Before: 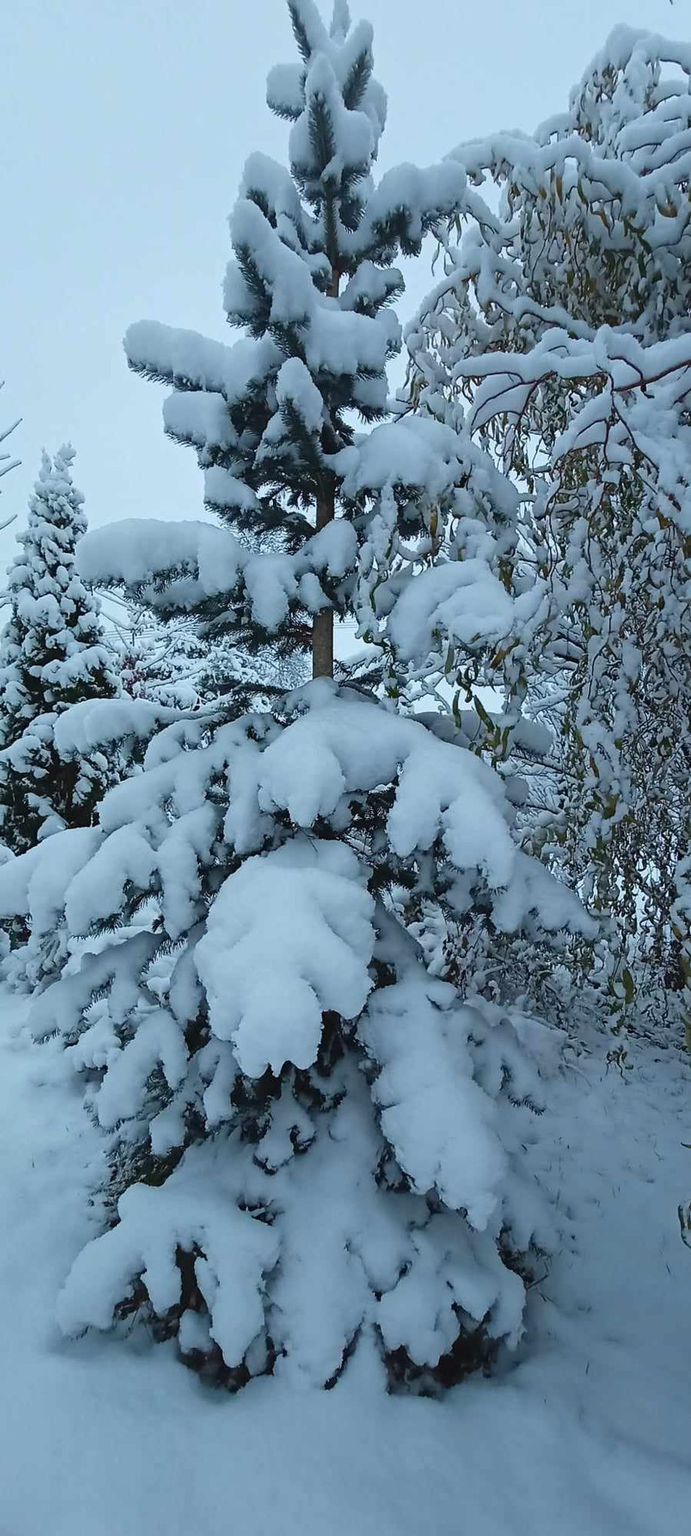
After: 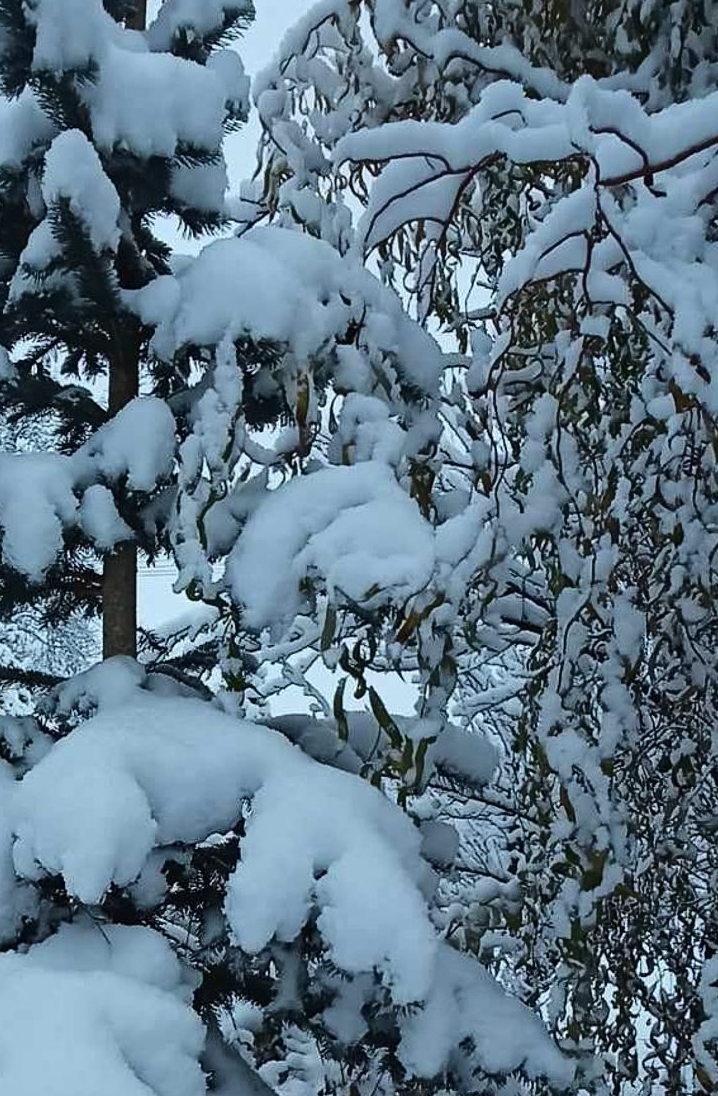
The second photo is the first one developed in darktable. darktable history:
base curve: curves: ch0 [(0, 0) (0.073, 0.04) (0.157, 0.139) (0.492, 0.492) (0.758, 0.758) (1, 1)]
crop: left 36.274%, top 18.183%, right 0.699%, bottom 38.511%
